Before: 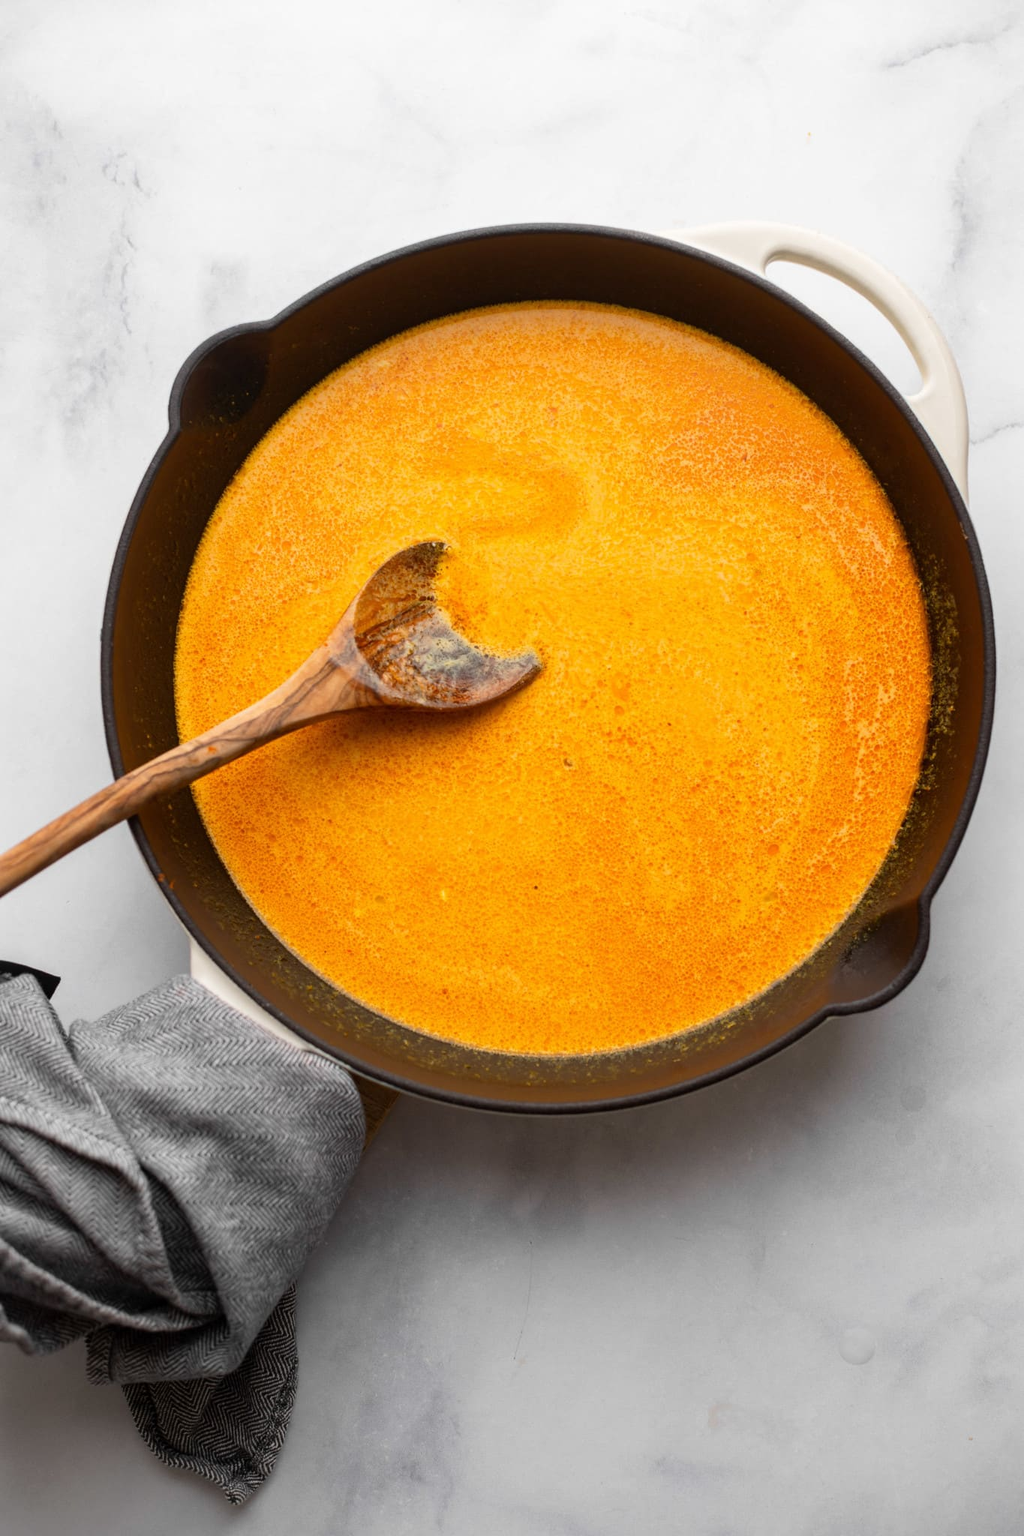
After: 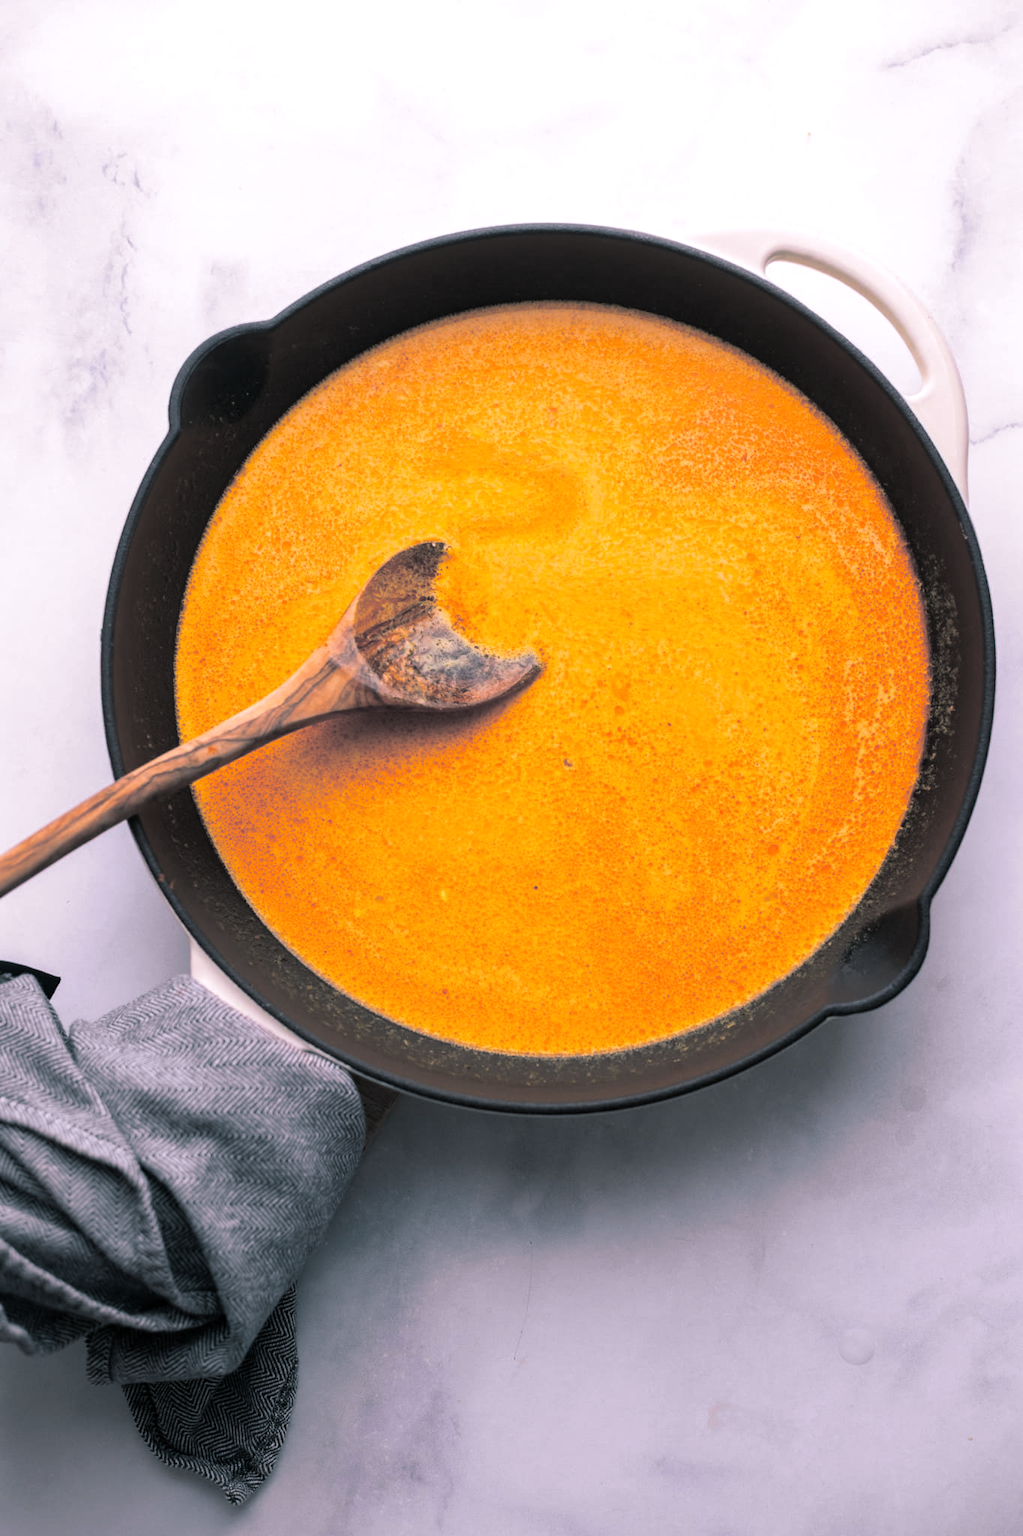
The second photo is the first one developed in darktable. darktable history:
white balance: red 1.066, blue 1.119
split-toning: shadows › hue 205.2°, shadows › saturation 0.29, highlights › hue 50.4°, highlights › saturation 0.38, balance -49.9
